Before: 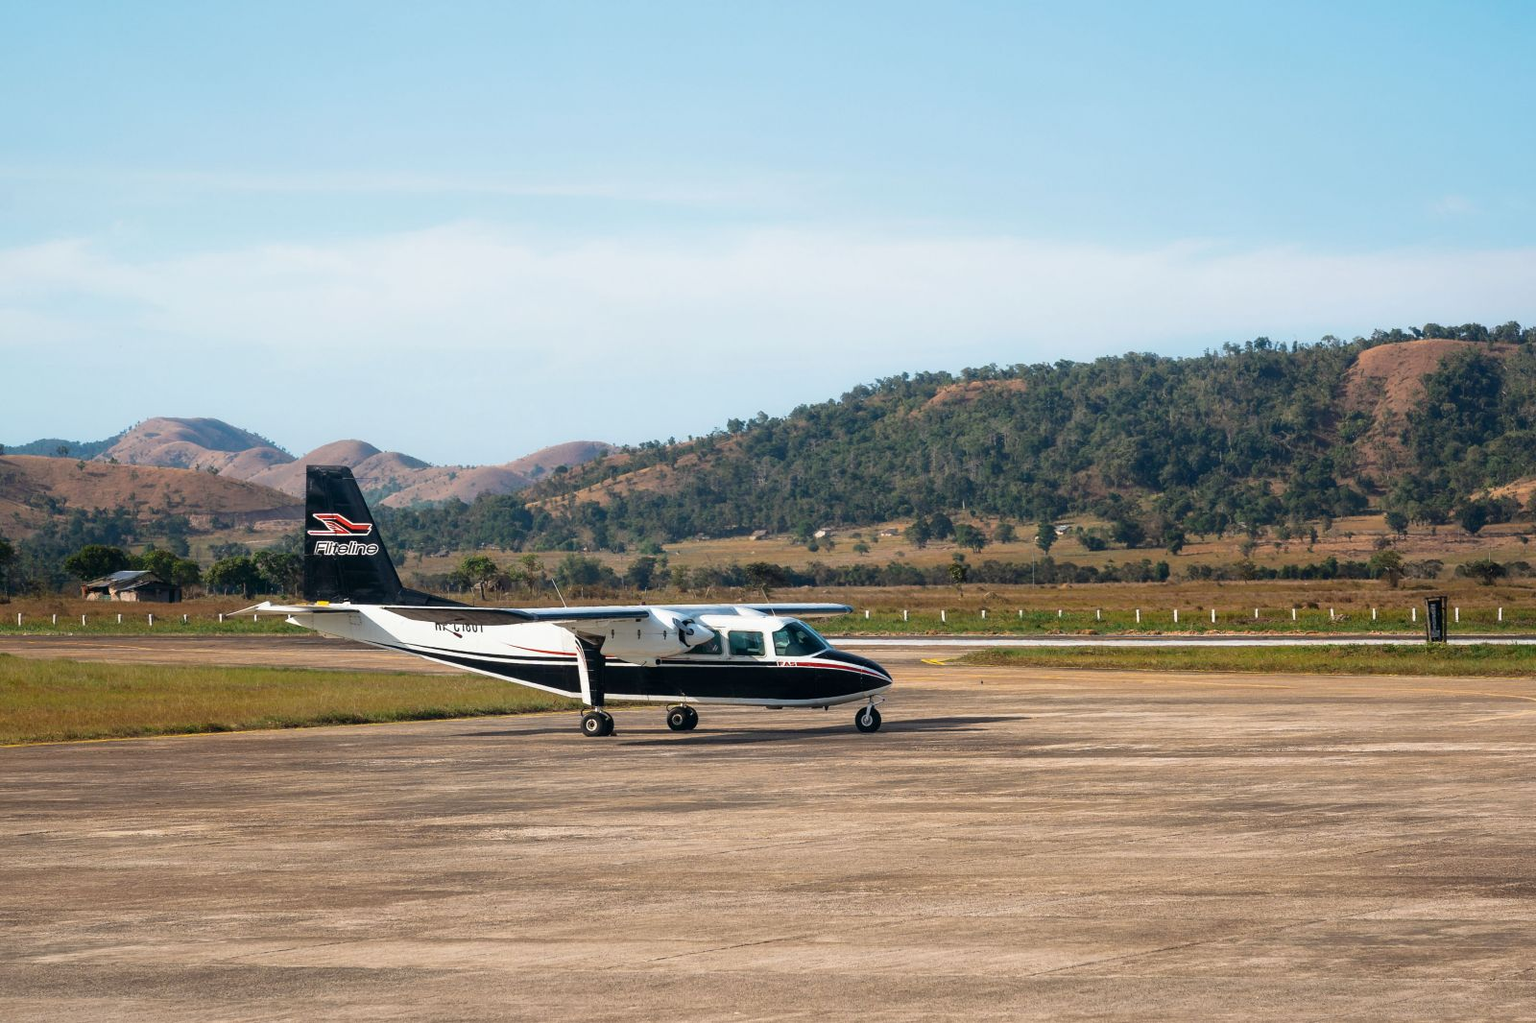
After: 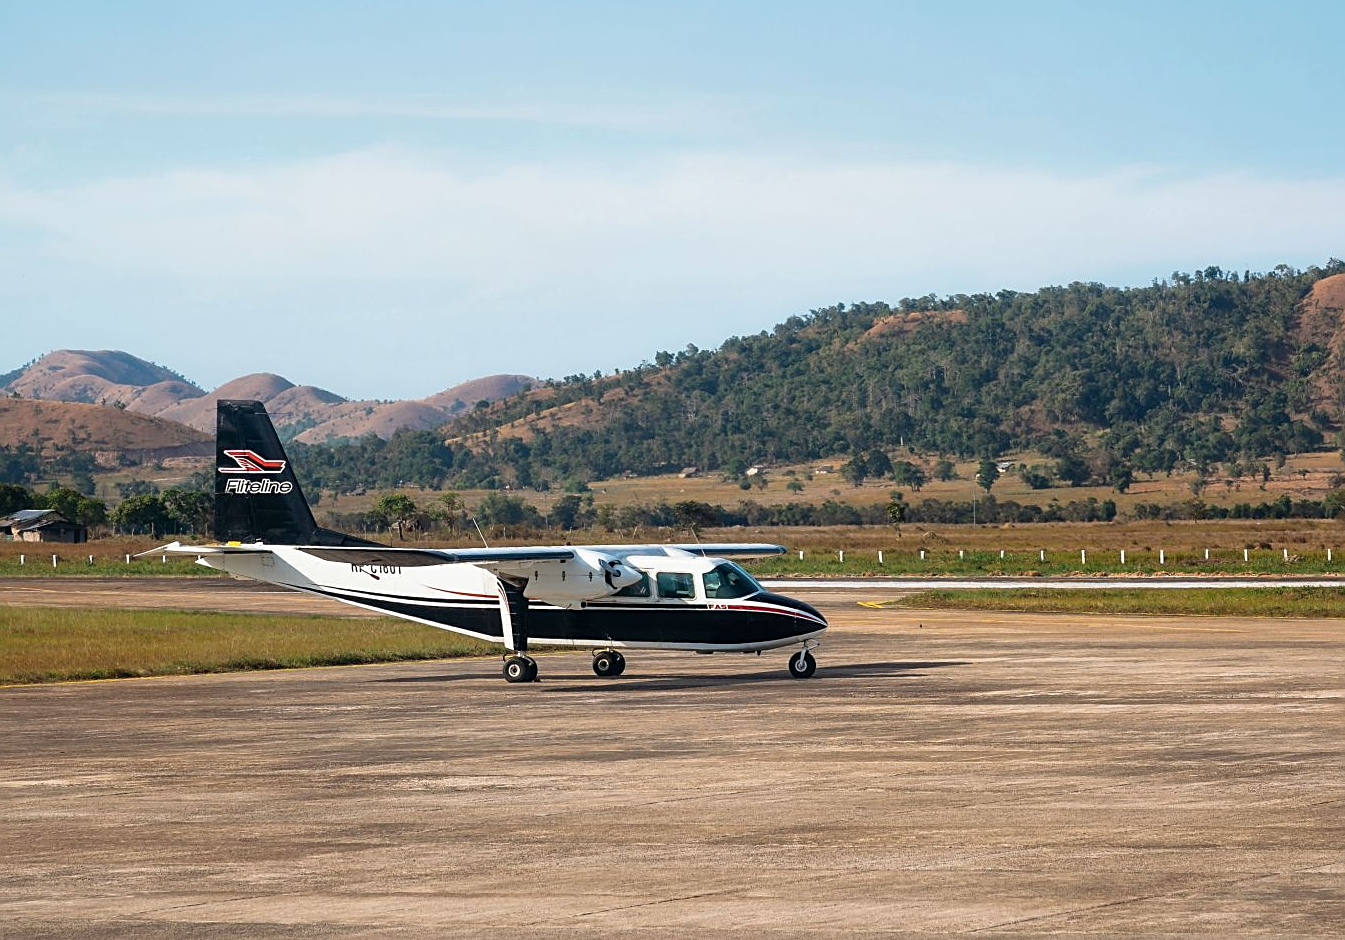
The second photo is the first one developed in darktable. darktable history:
sharpen: on, module defaults
shadows and highlights: shadows 75.28, highlights -24.38, soften with gaussian
crop: left 6.379%, top 8.022%, right 9.532%, bottom 3.781%
